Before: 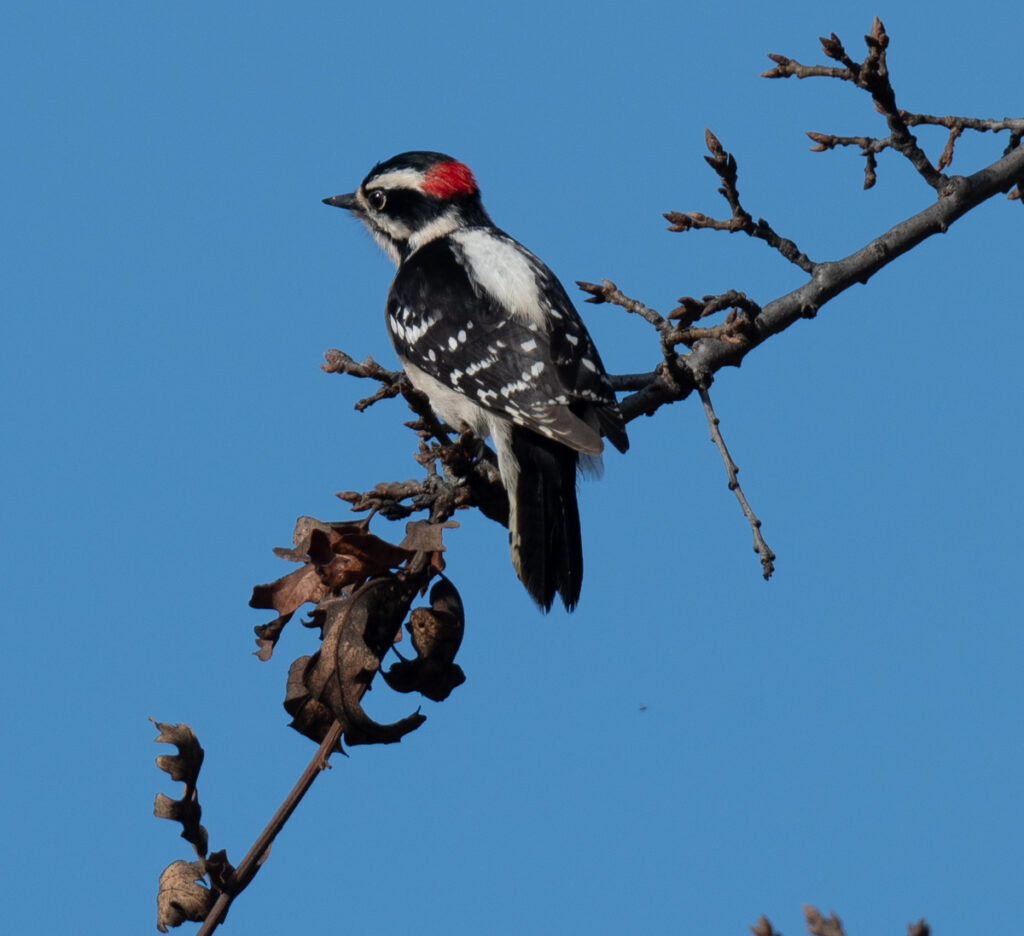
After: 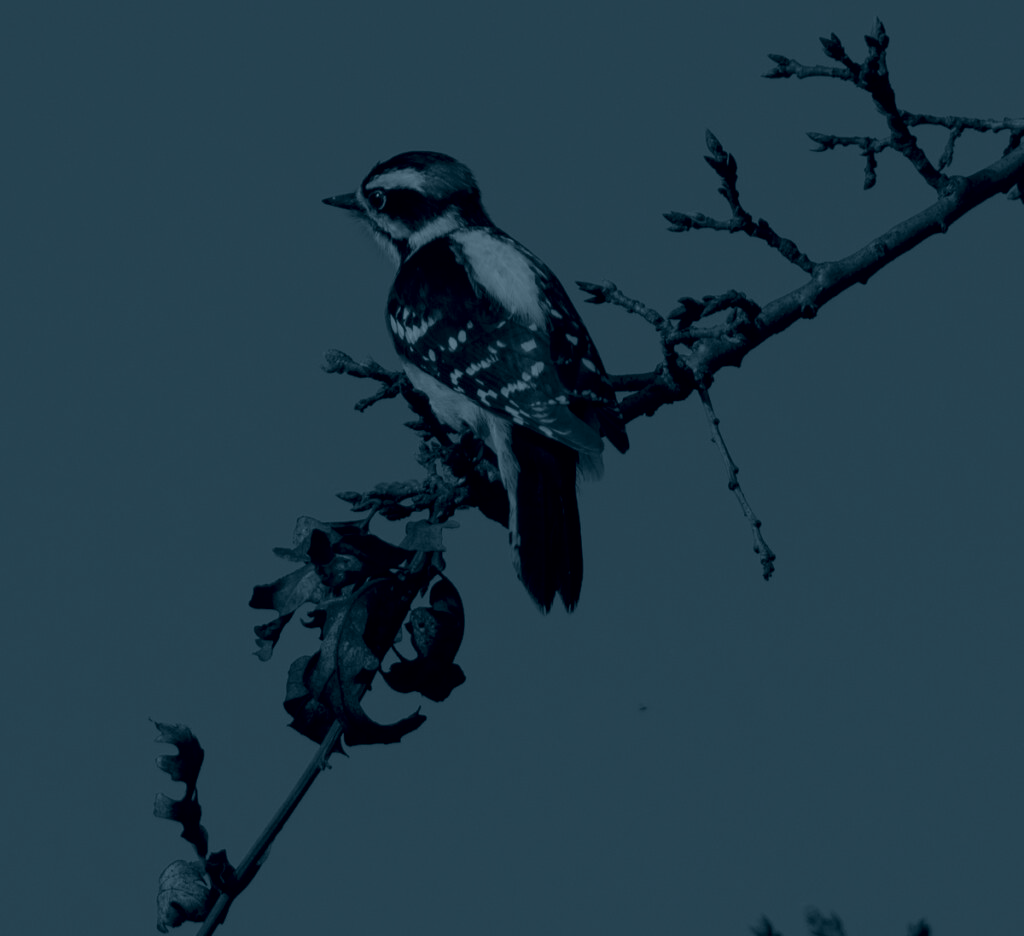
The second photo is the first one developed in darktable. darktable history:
color balance rgb: linear chroma grading › global chroma 15%, perceptual saturation grading › global saturation 30%
colorize: hue 194.4°, saturation 29%, source mix 61.75%, lightness 3.98%, version 1
